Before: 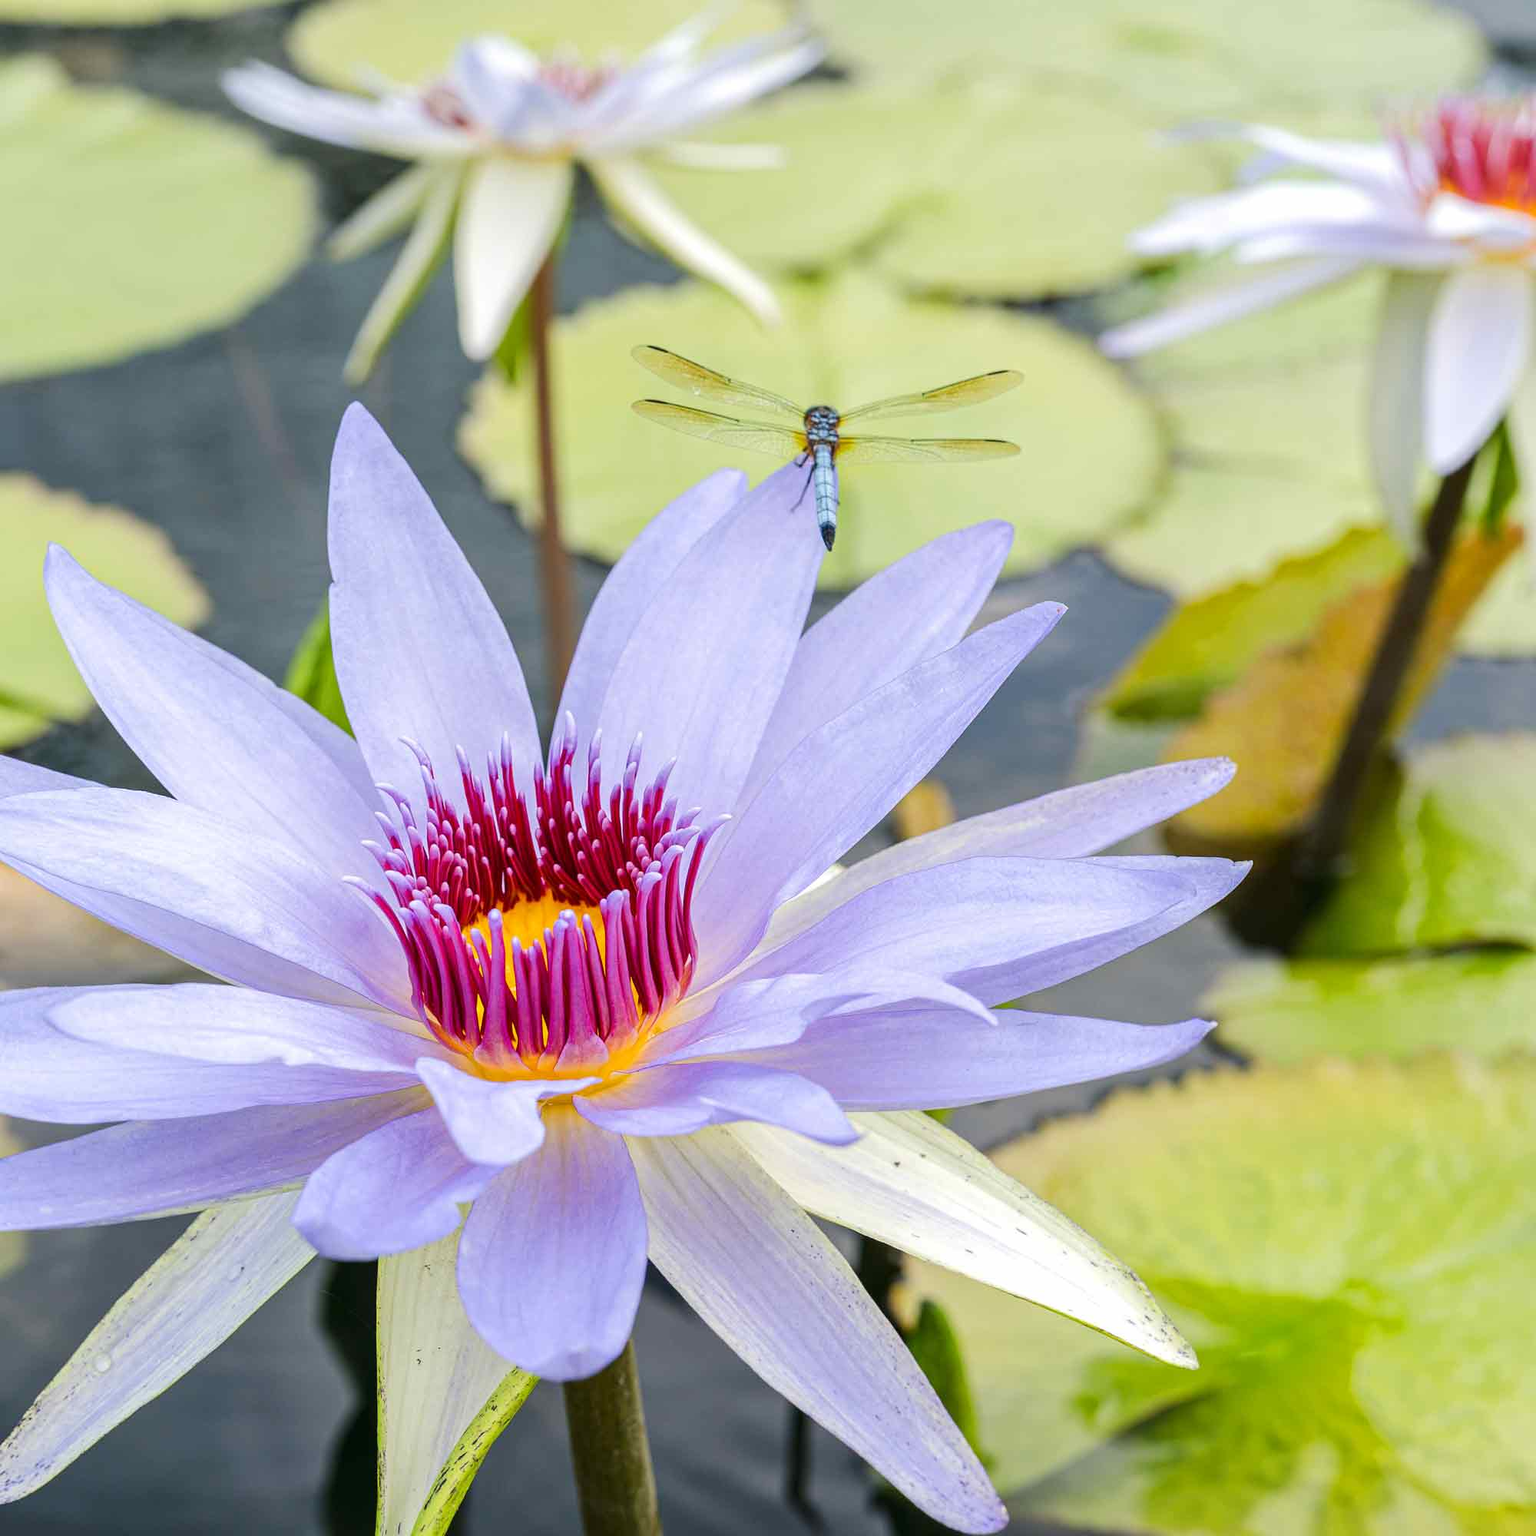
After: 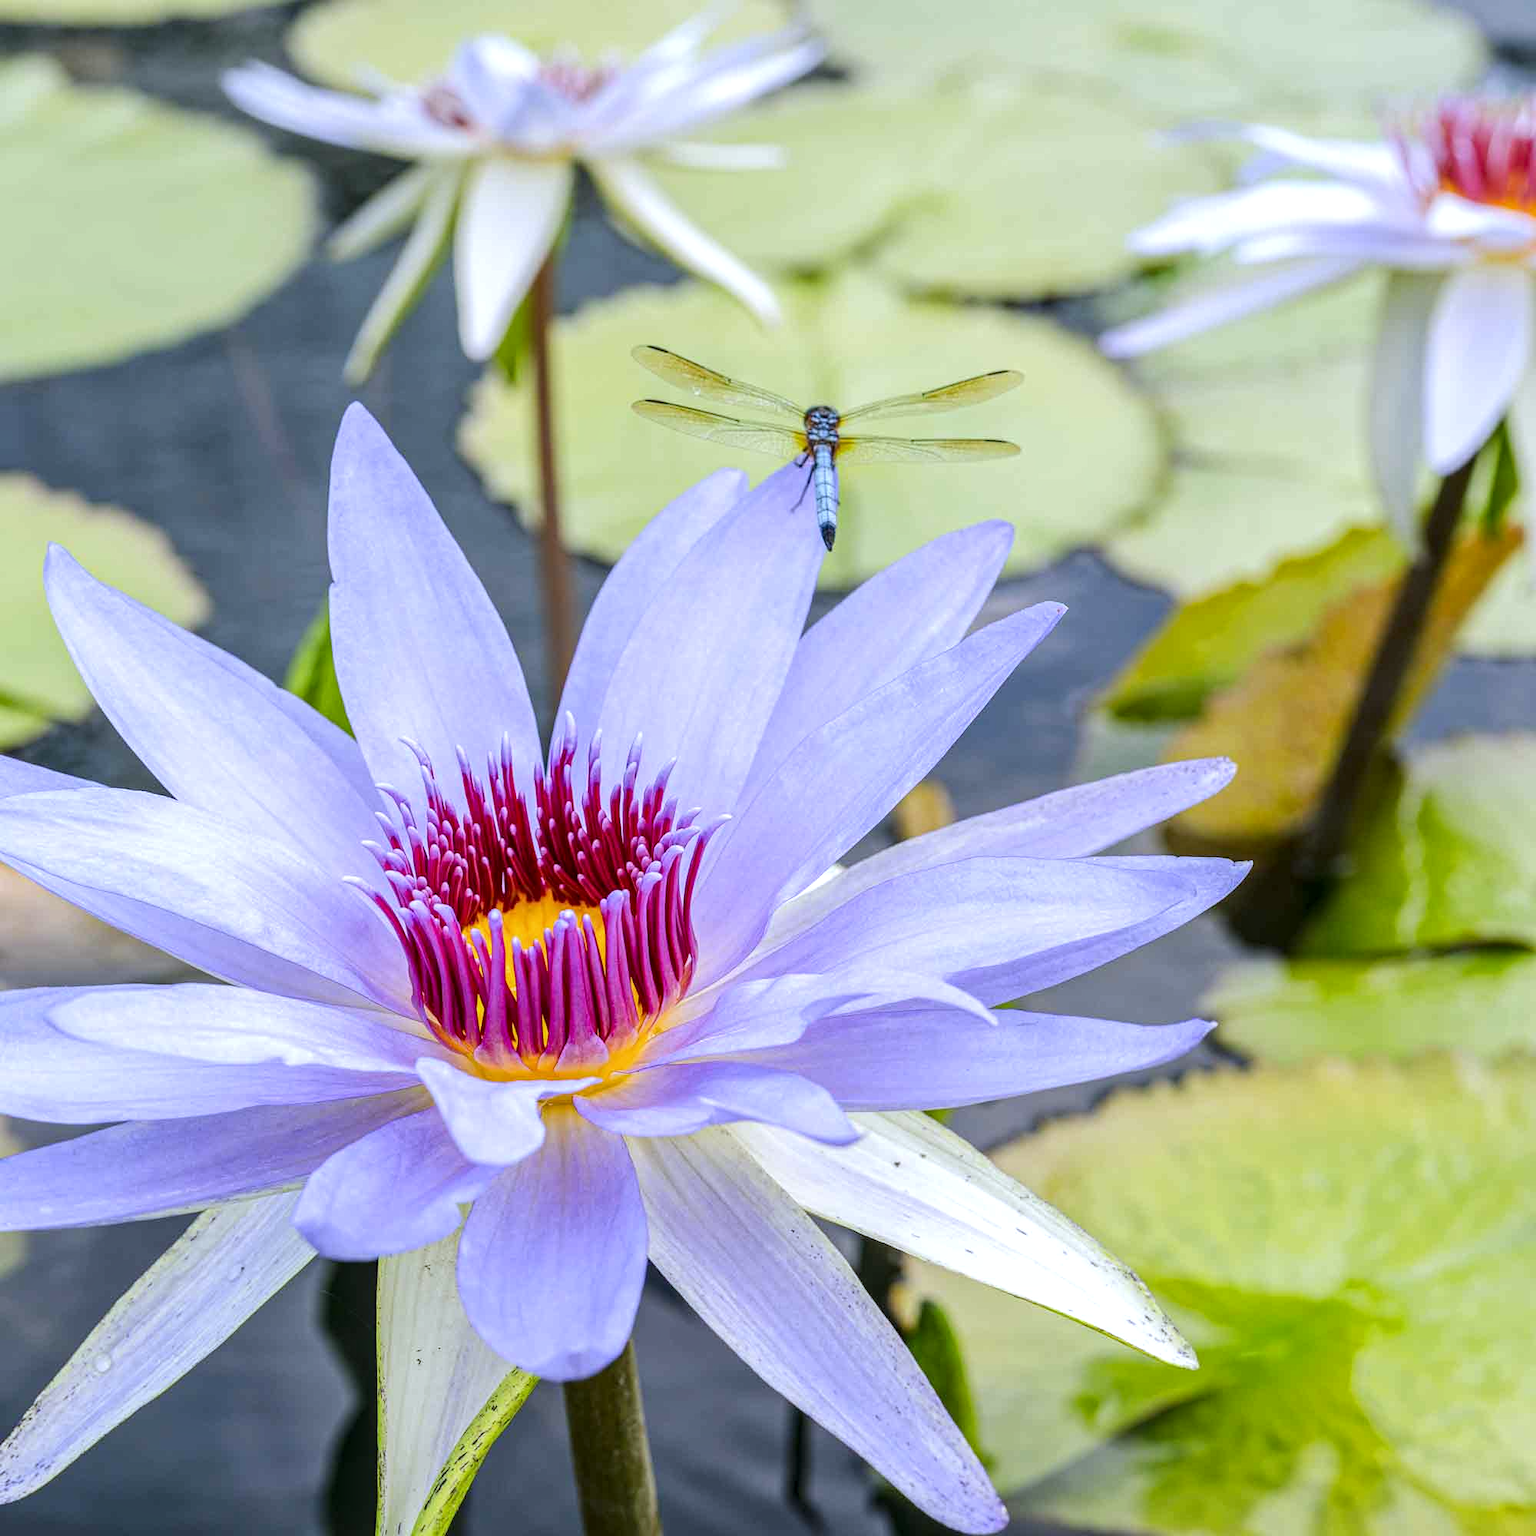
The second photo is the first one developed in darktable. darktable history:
white balance: red 0.967, blue 1.119, emerald 0.756
local contrast: on, module defaults
